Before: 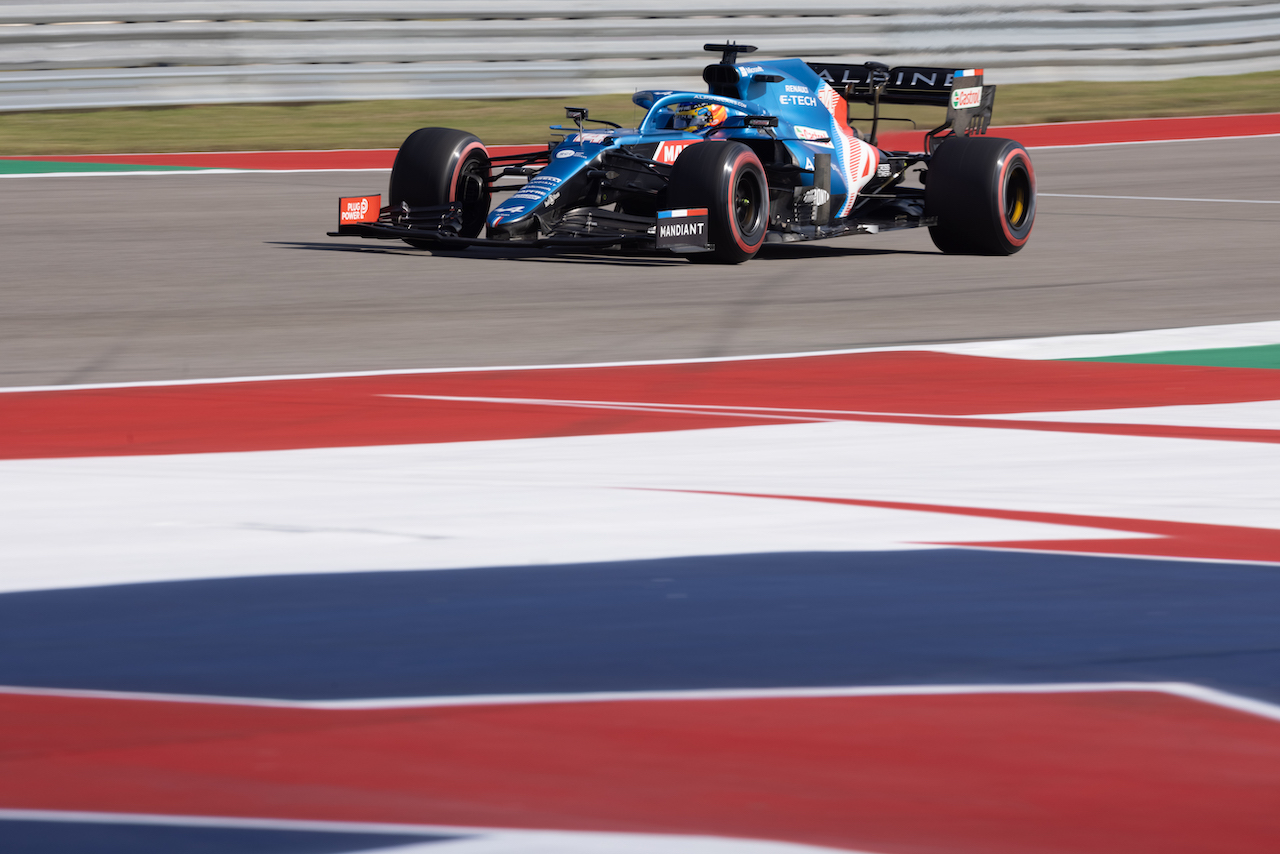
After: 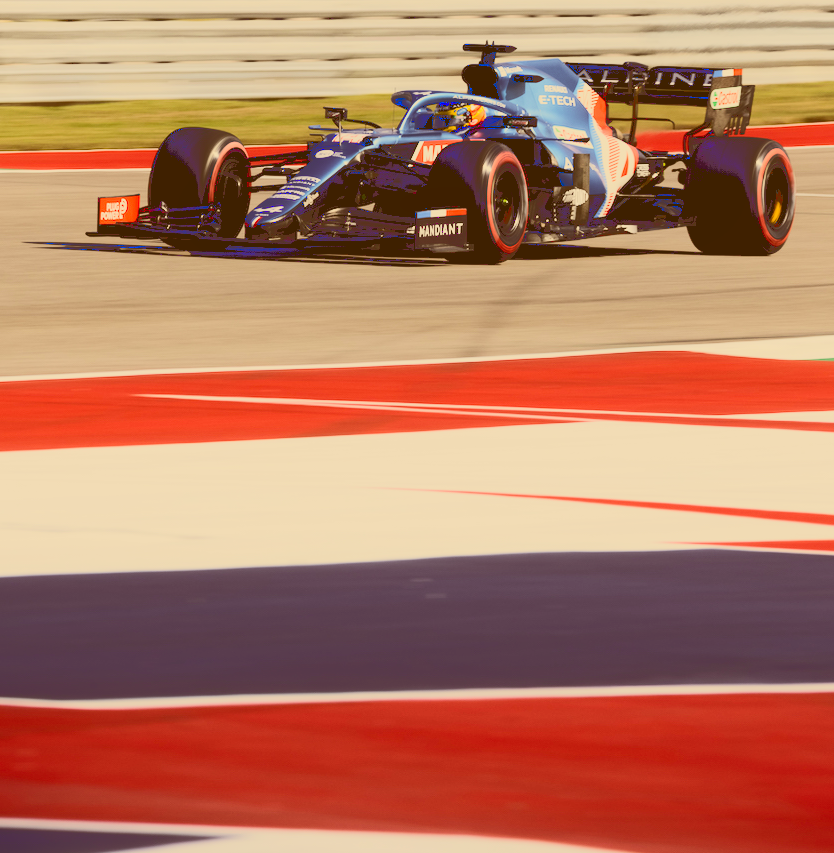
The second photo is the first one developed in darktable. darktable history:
tone curve: curves: ch0 [(0, 0) (0.003, 0.26) (0.011, 0.26) (0.025, 0.26) (0.044, 0.257) (0.069, 0.257) (0.1, 0.257) (0.136, 0.255) (0.177, 0.258) (0.224, 0.272) (0.277, 0.294) (0.335, 0.346) (0.399, 0.422) (0.468, 0.536) (0.543, 0.657) (0.623, 0.757) (0.709, 0.823) (0.801, 0.872) (0.898, 0.92) (1, 1)], color space Lab, linked channels, preserve colors none
crop and rotate: left 18.893%, right 15.944%
shadows and highlights: shadows -68.19, highlights 34.58, soften with gaussian
exposure: black level correction 0.007, exposure 0.158 EV, compensate highlight preservation false
color correction: highlights a* 1.14, highlights b* 23.83, shadows a* 15.52, shadows b* 24.15
filmic rgb: black relative exposure -7.36 EV, white relative exposure 5.05 EV, hardness 3.22
